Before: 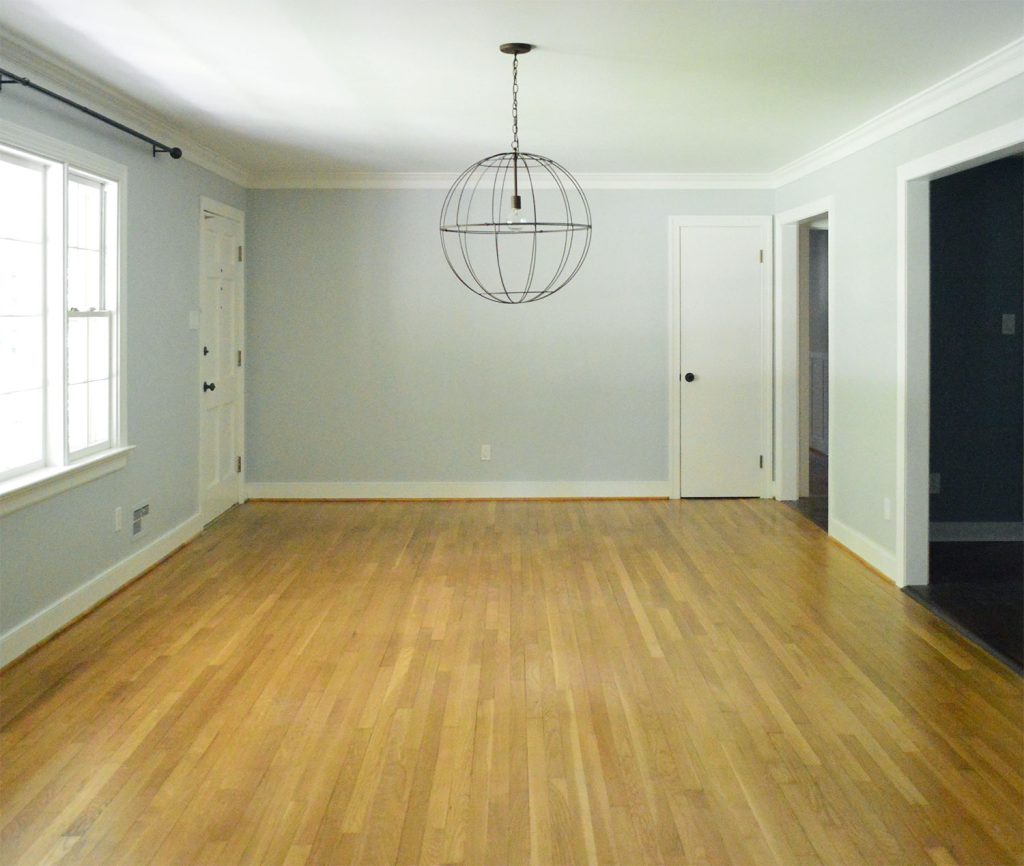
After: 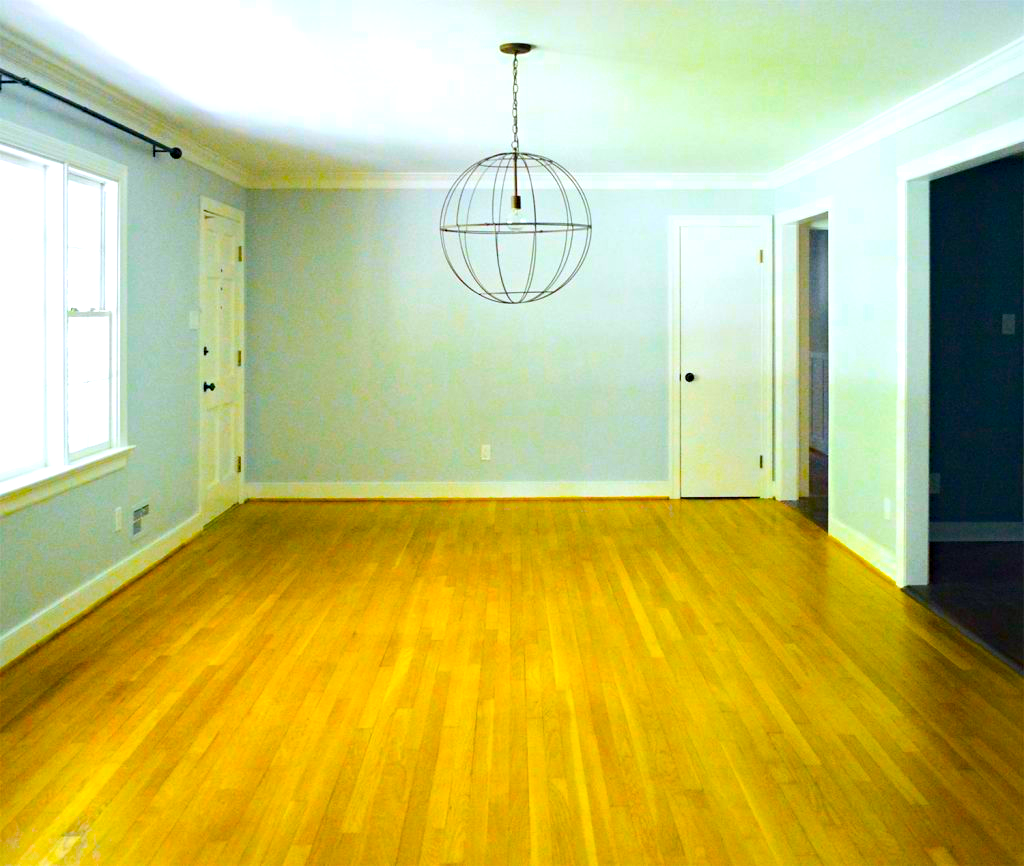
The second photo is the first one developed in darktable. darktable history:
white balance: red 0.98, blue 1.034
color balance rgb: linear chroma grading › global chroma 42%, perceptual saturation grading › global saturation 42%, global vibrance 33%
haze removal: compatibility mode true, adaptive false
tone equalizer: -8 EV 0.001 EV, -7 EV -0.002 EV, -6 EV 0.002 EV, -5 EV -0.03 EV, -4 EV -0.116 EV, -3 EV -0.169 EV, -2 EV 0.24 EV, -1 EV 0.702 EV, +0 EV 0.493 EV
